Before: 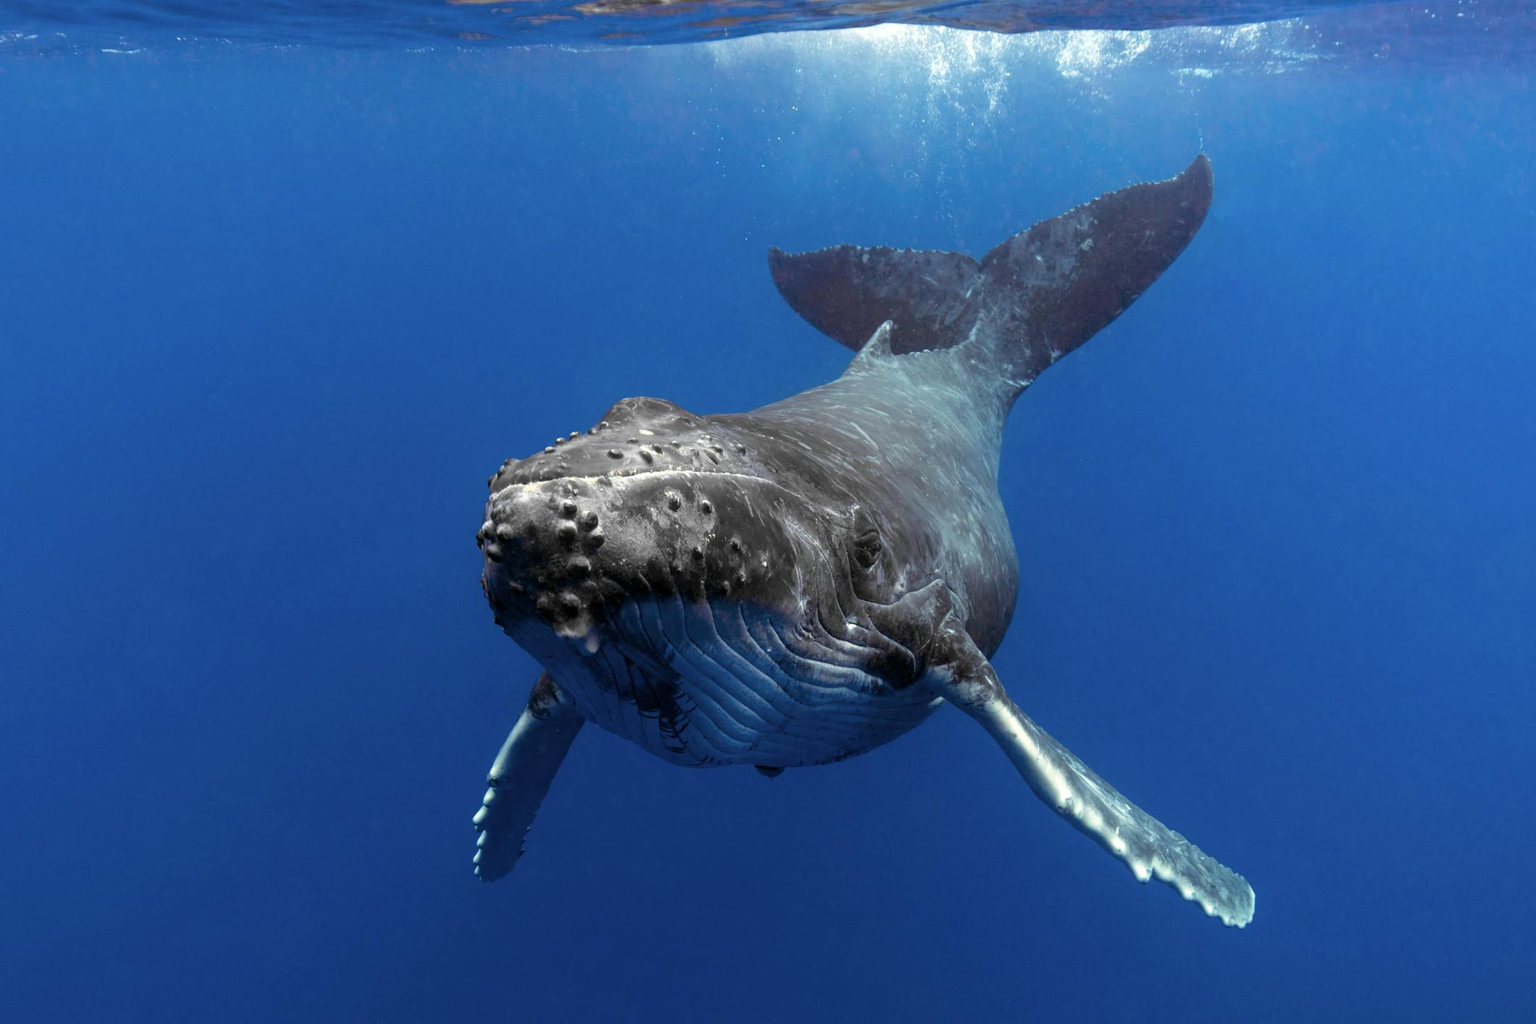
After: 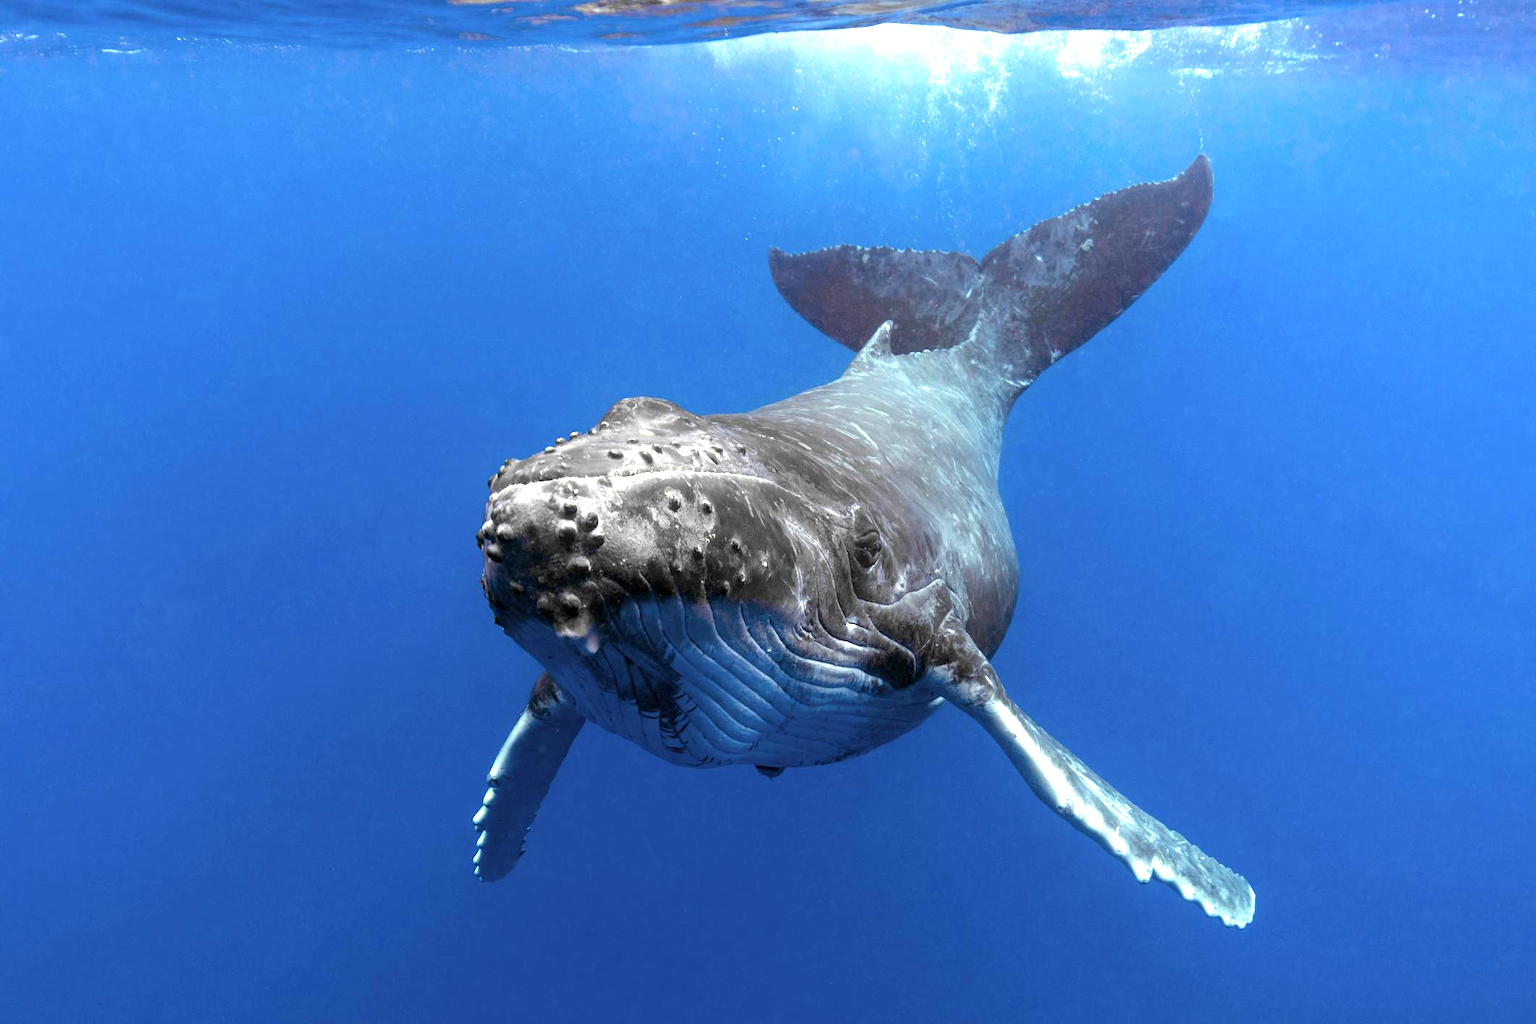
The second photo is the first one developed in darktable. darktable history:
shadows and highlights: radius 333.54, shadows 64.91, highlights 4.33, compress 87.35%, soften with gaussian
exposure: exposure 1 EV, compensate exposure bias true, compensate highlight preservation false
